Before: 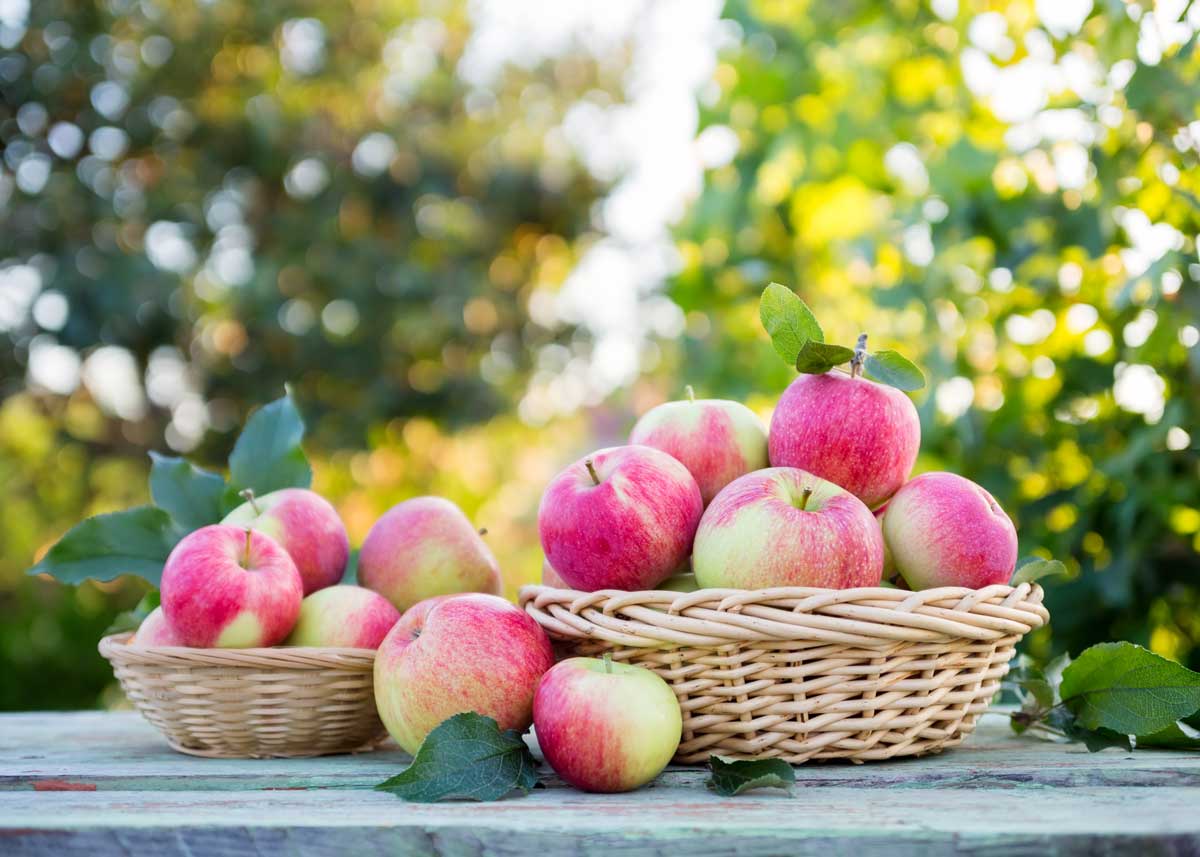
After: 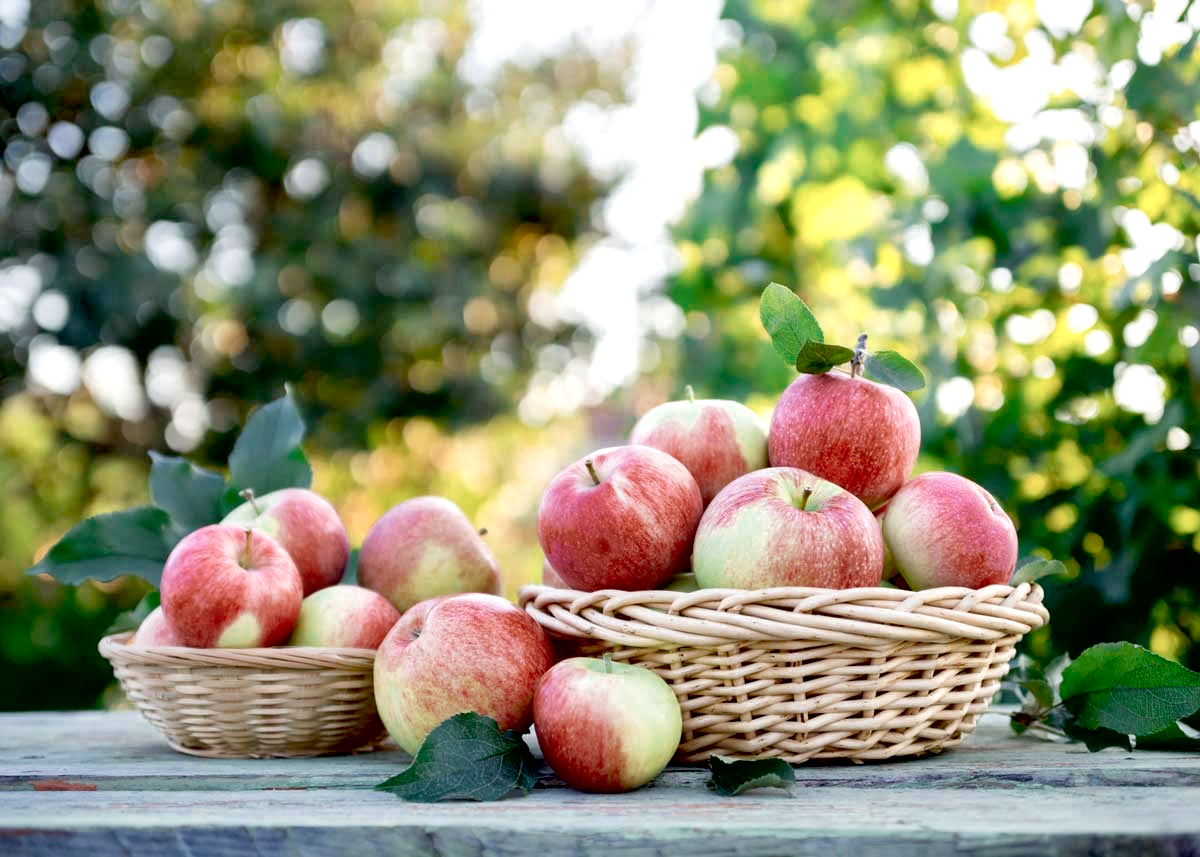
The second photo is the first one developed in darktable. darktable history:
local contrast: mode bilateral grid, contrast 20, coarseness 50, detail 140%, midtone range 0.2
exposure: black level correction 0.025, exposure 0.182 EV, compensate highlight preservation false
color zones: curves: ch0 [(0, 0.5) (0.125, 0.4) (0.25, 0.5) (0.375, 0.4) (0.5, 0.4) (0.625, 0.35) (0.75, 0.35) (0.875, 0.5)]; ch1 [(0, 0.35) (0.125, 0.45) (0.25, 0.35) (0.375, 0.35) (0.5, 0.35) (0.625, 0.35) (0.75, 0.45) (0.875, 0.35)]; ch2 [(0, 0.6) (0.125, 0.5) (0.25, 0.5) (0.375, 0.6) (0.5, 0.6) (0.625, 0.5) (0.75, 0.5) (0.875, 0.5)]
